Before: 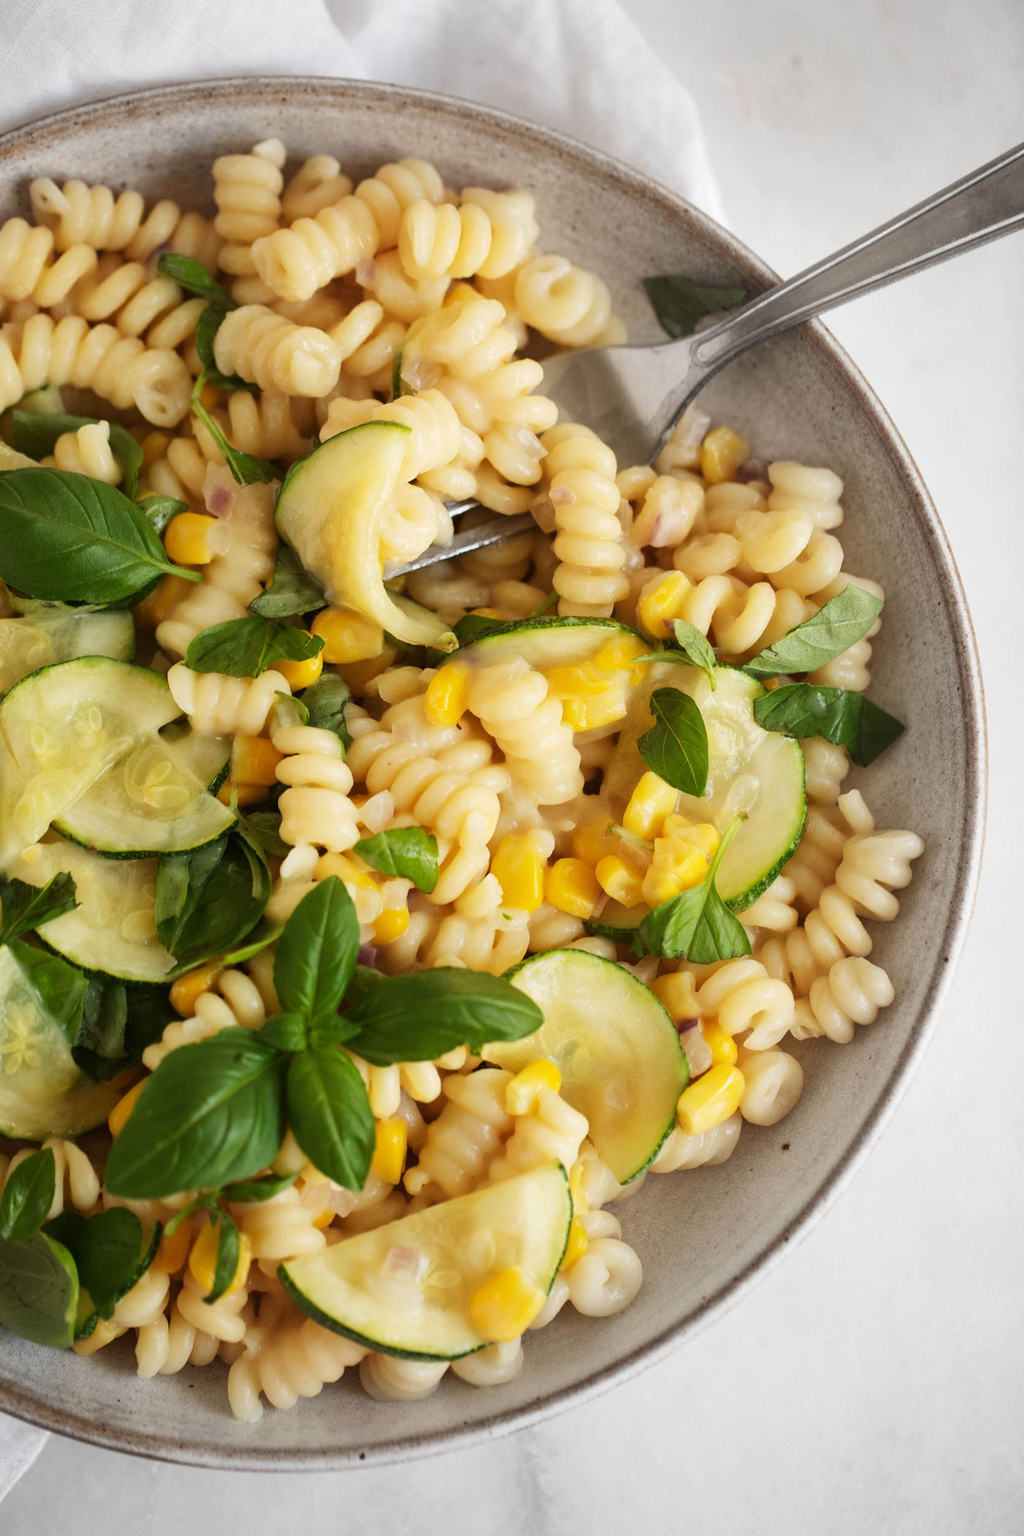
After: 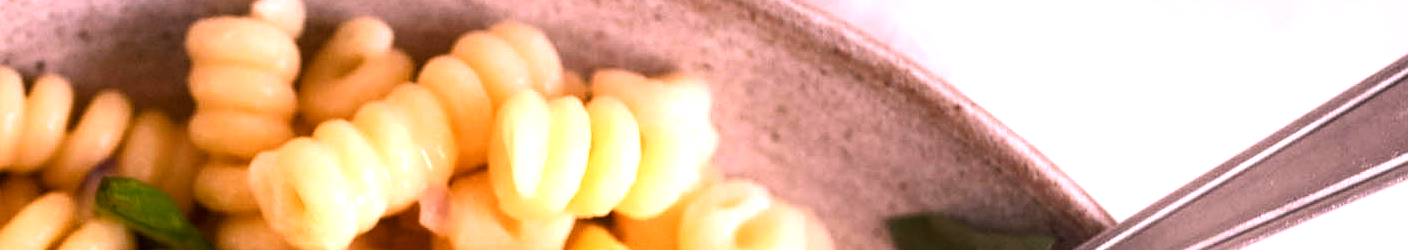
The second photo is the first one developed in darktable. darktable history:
crop and rotate: left 9.644%, top 9.491%, right 6.021%, bottom 80.509%
color balance rgb: shadows lift › chroma 2%, shadows lift › hue 185.64°, power › luminance 1.48%, highlights gain › chroma 3%, highlights gain › hue 54.51°, global offset › luminance -0.4%, perceptual saturation grading › highlights -18.47%, perceptual saturation grading › mid-tones 6.62%, perceptual saturation grading › shadows 28.22%, perceptual brilliance grading › highlights 15.68%, perceptual brilliance grading › shadows -14.29%, global vibrance 25.96%, contrast 6.45%
white balance: red 1.188, blue 1.11
sharpen: radius 0.969, amount 0.604
